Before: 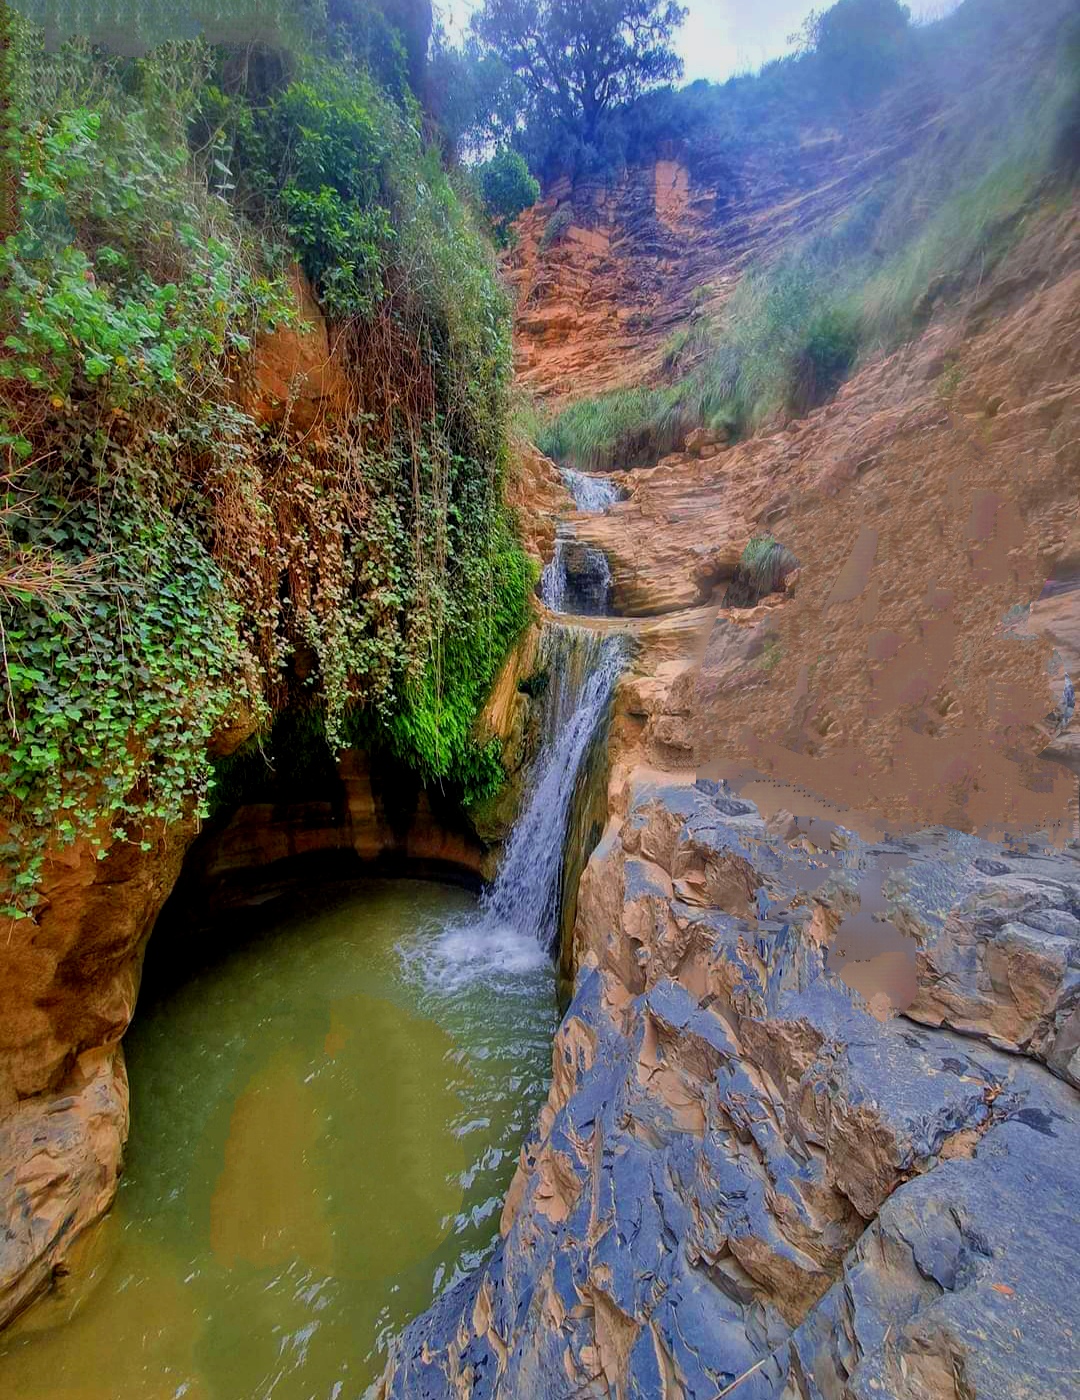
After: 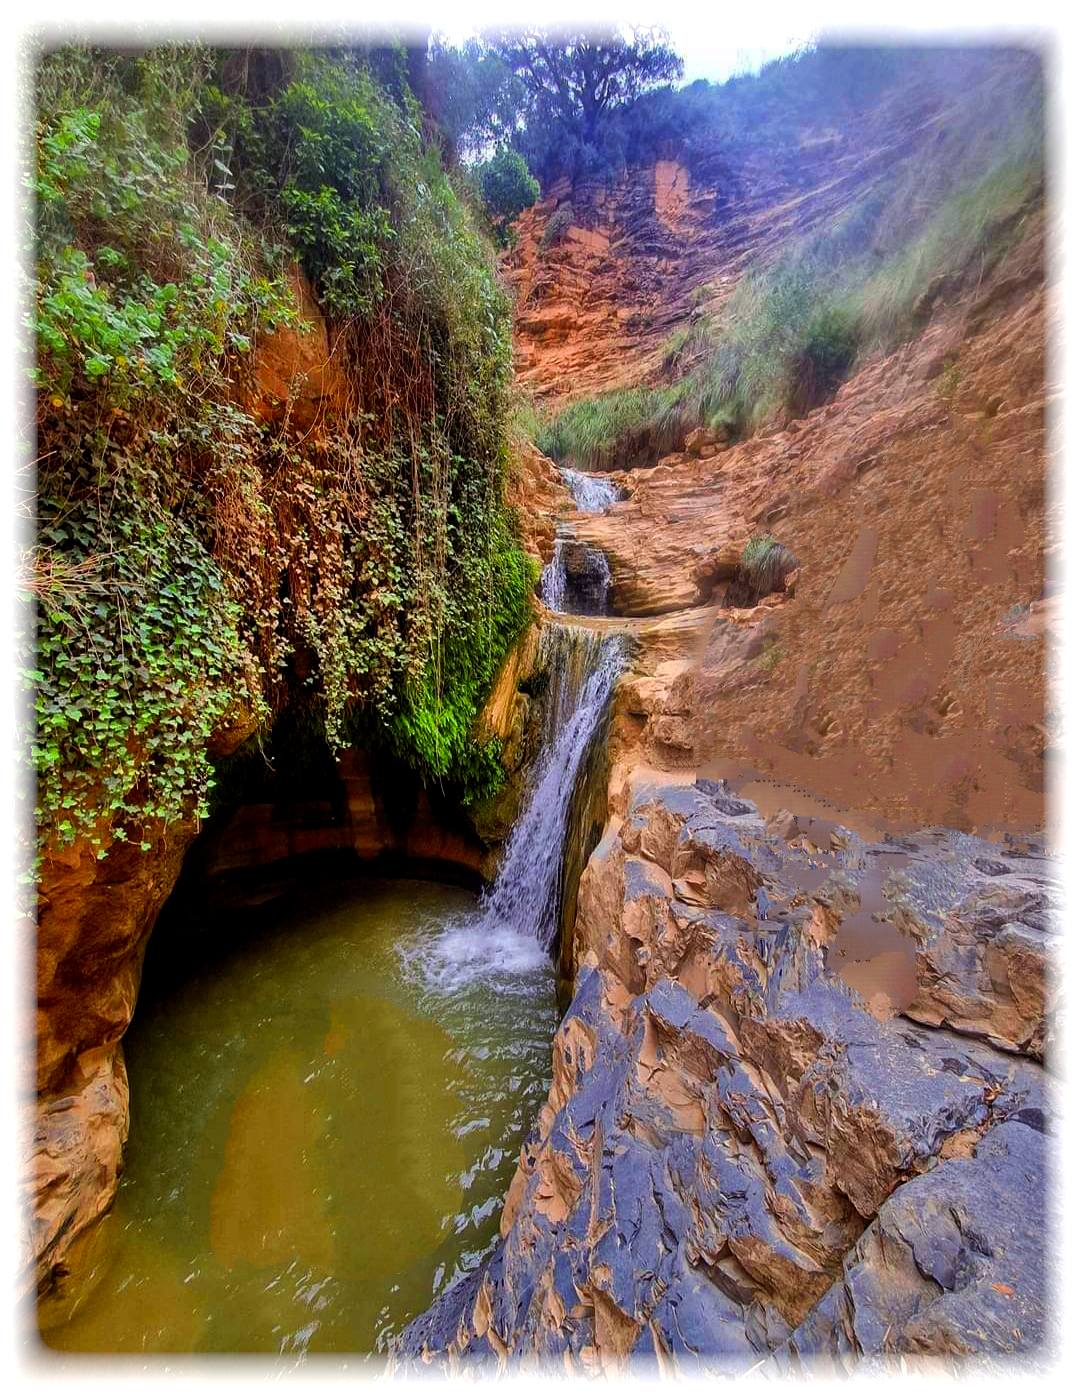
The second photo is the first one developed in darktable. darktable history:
vignetting: fall-off start 93%, fall-off radius 5%, brightness 1, saturation -0.49, automatic ratio true, width/height ratio 1.332, shape 0.04, unbound false
rgb levels: mode RGB, independent channels, levels [[0, 0.5, 1], [0, 0.521, 1], [0, 0.536, 1]]
tone equalizer: -8 EV -0.417 EV, -7 EV -0.389 EV, -6 EV -0.333 EV, -5 EV -0.222 EV, -3 EV 0.222 EV, -2 EV 0.333 EV, -1 EV 0.389 EV, +0 EV 0.417 EV, edges refinement/feathering 500, mask exposure compensation -1.57 EV, preserve details no
